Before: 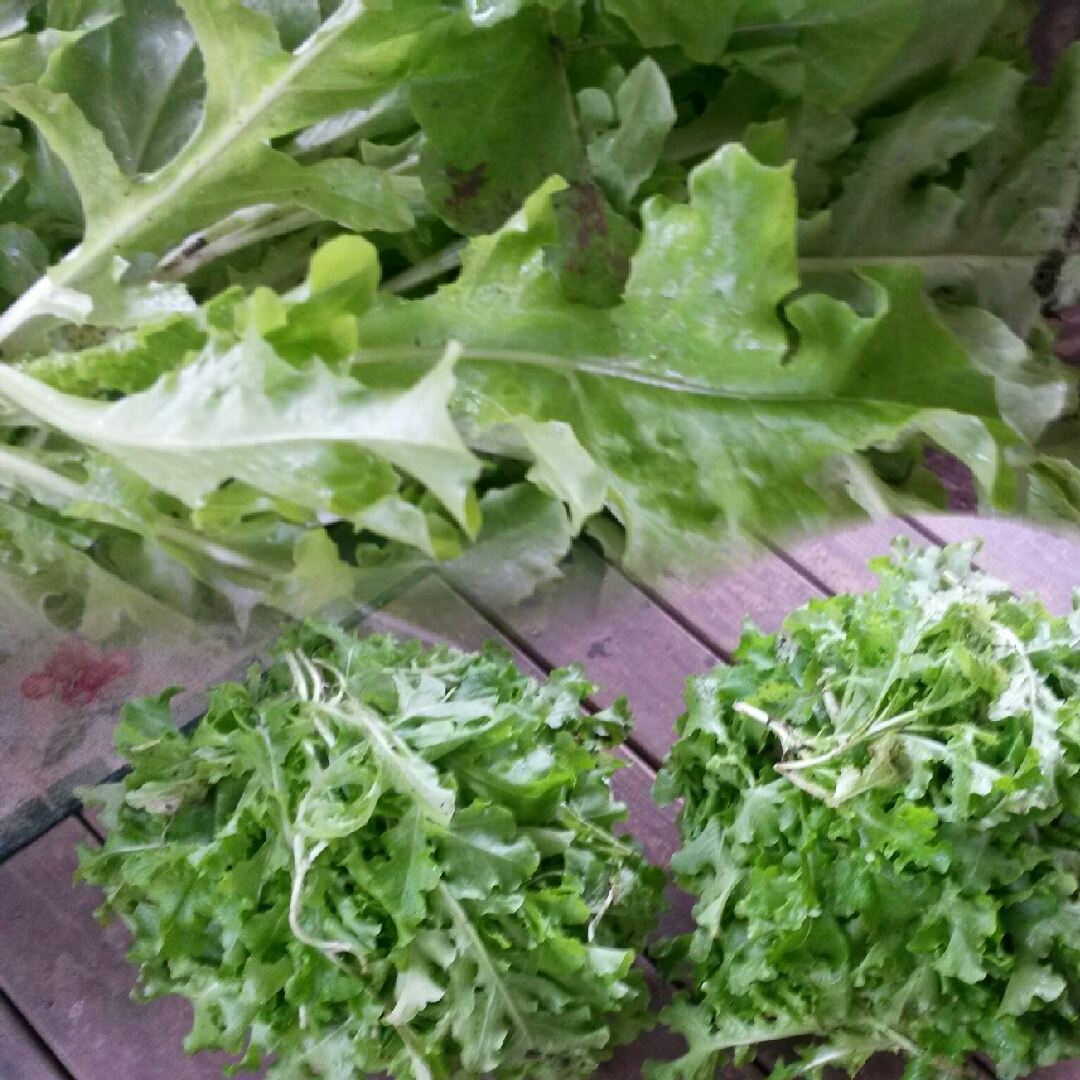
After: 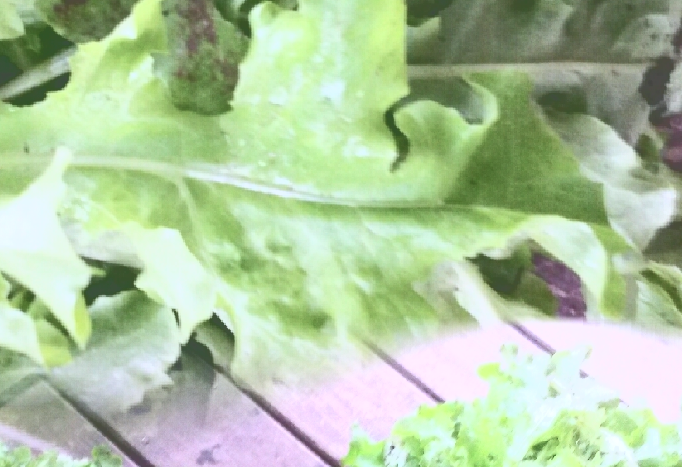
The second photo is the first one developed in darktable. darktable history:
crop: left 36.211%, top 17.946%, right 0.584%, bottom 38.731%
tone curve: curves: ch0 [(0, 0) (0.003, 0.279) (0.011, 0.287) (0.025, 0.295) (0.044, 0.304) (0.069, 0.316) (0.1, 0.319) (0.136, 0.316) (0.177, 0.32) (0.224, 0.359) (0.277, 0.421) (0.335, 0.511) (0.399, 0.639) (0.468, 0.734) (0.543, 0.827) (0.623, 0.89) (0.709, 0.944) (0.801, 0.965) (0.898, 0.968) (1, 1)], color space Lab, independent channels, preserve colors none
color calibration: illuminant as shot in camera, x 0.358, y 0.373, temperature 4628.91 K
